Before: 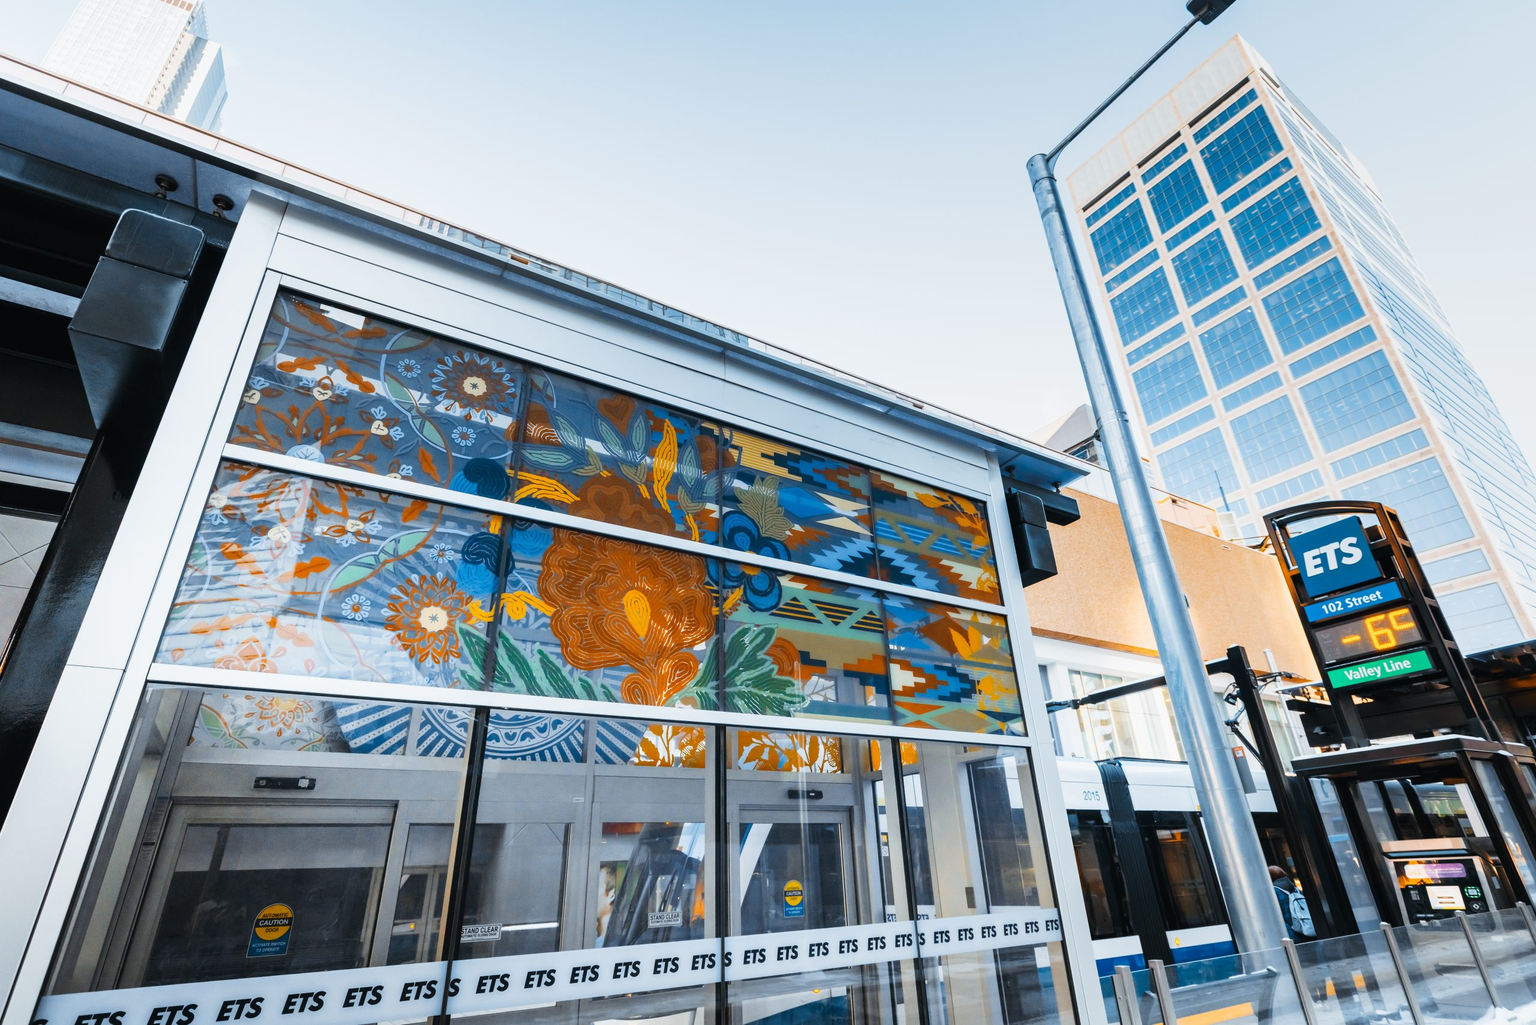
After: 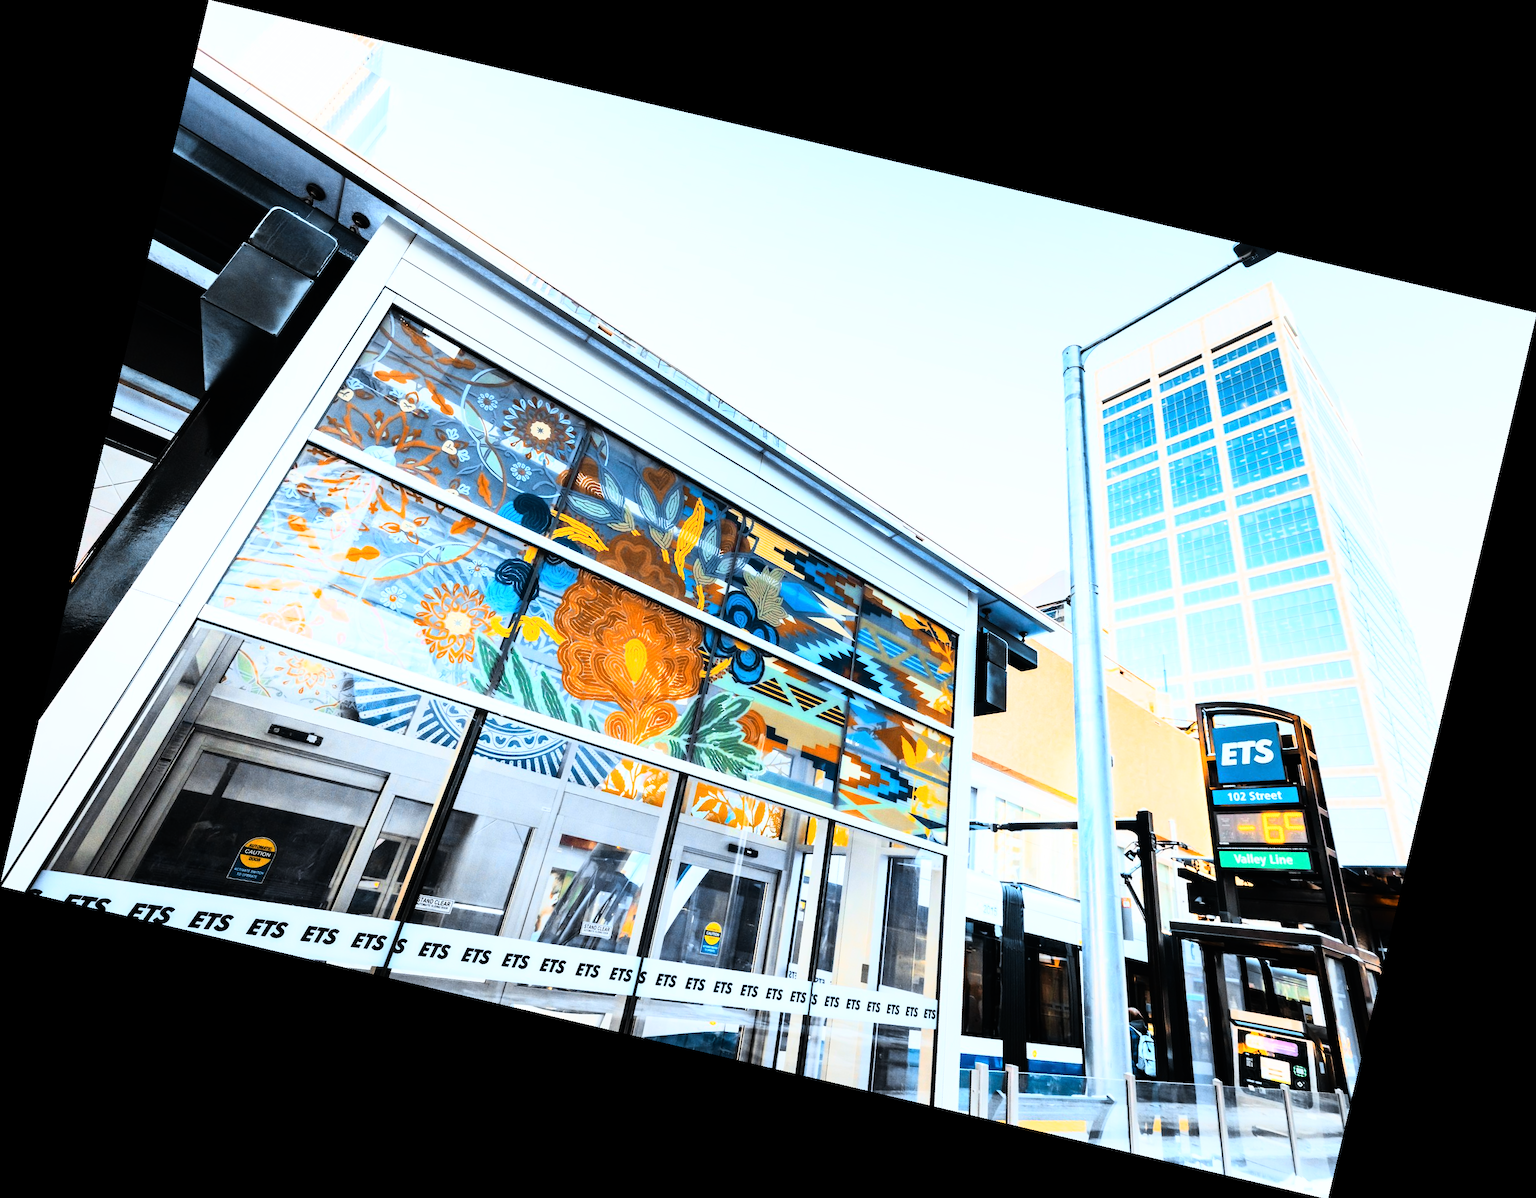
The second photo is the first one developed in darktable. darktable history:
rotate and perspective: rotation 13.27°, automatic cropping off
rgb curve: curves: ch0 [(0, 0) (0.21, 0.15) (0.24, 0.21) (0.5, 0.75) (0.75, 0.96) (0.89, 0.99) (1, 1)]; ch1 [(0, 0.02) (0.21, 0.13) (0.25, 0.2) (0.5, 0.67) (0.75, 0.9) (0.89, 0.97) (1, 1)]; ch2 [(0, 0.02) (0.21, 0.13) (0.25, 0.2) (0.5, 0.67) (0.75, 0.9) (0.89, 0.97) (1, 1)], compensate middle gray true
